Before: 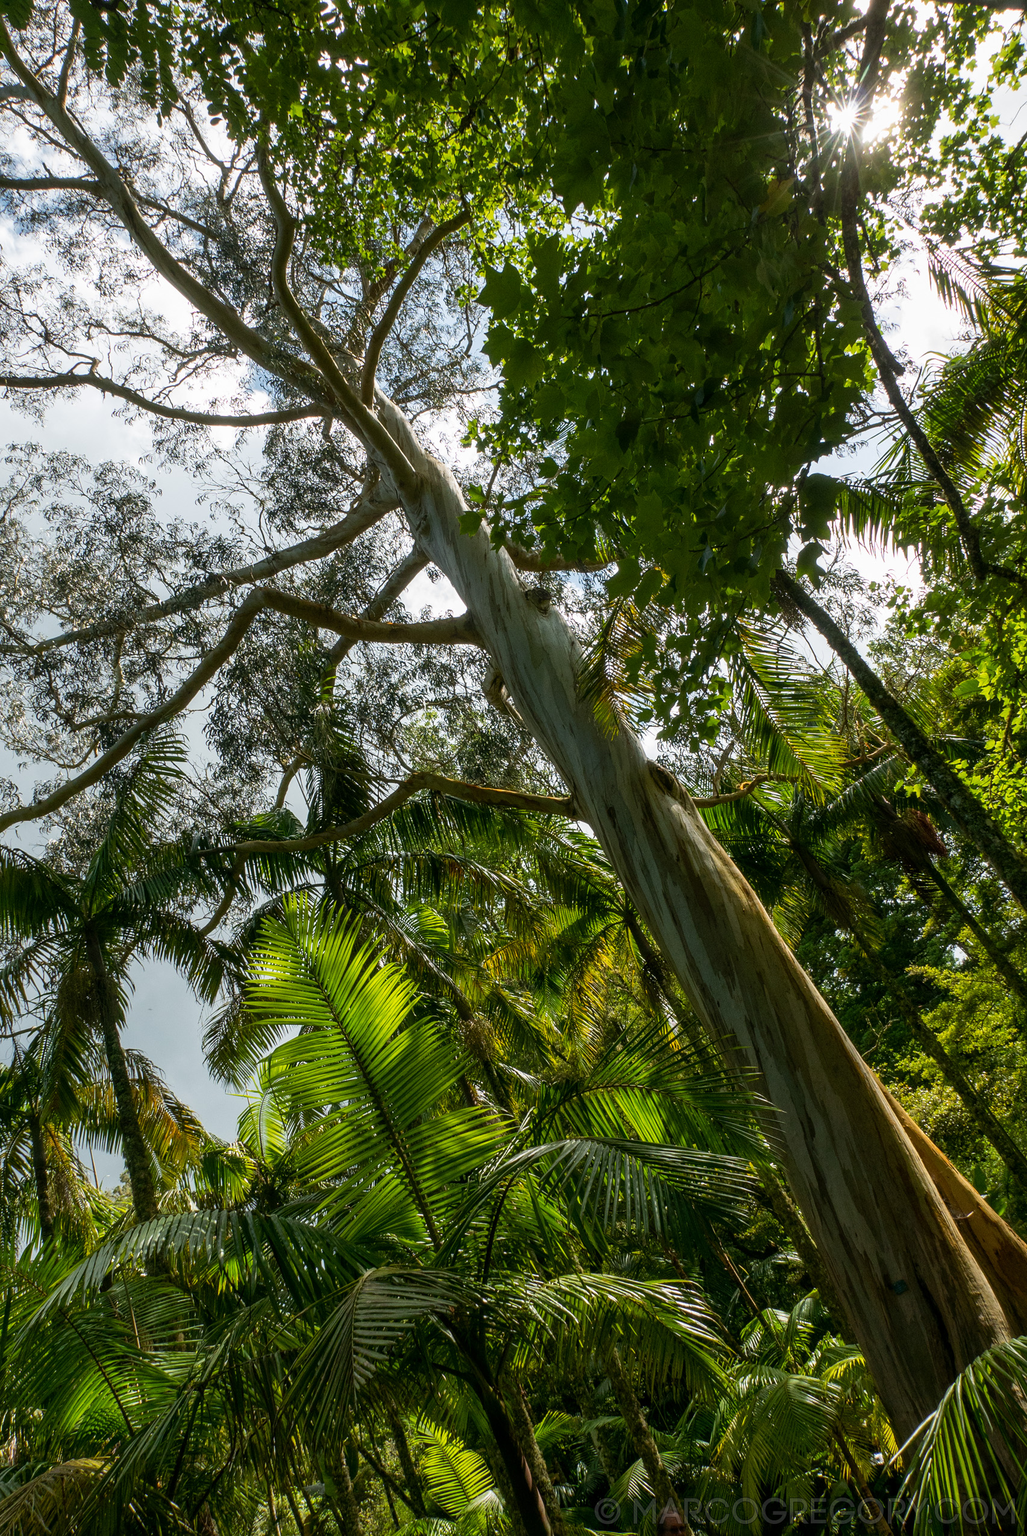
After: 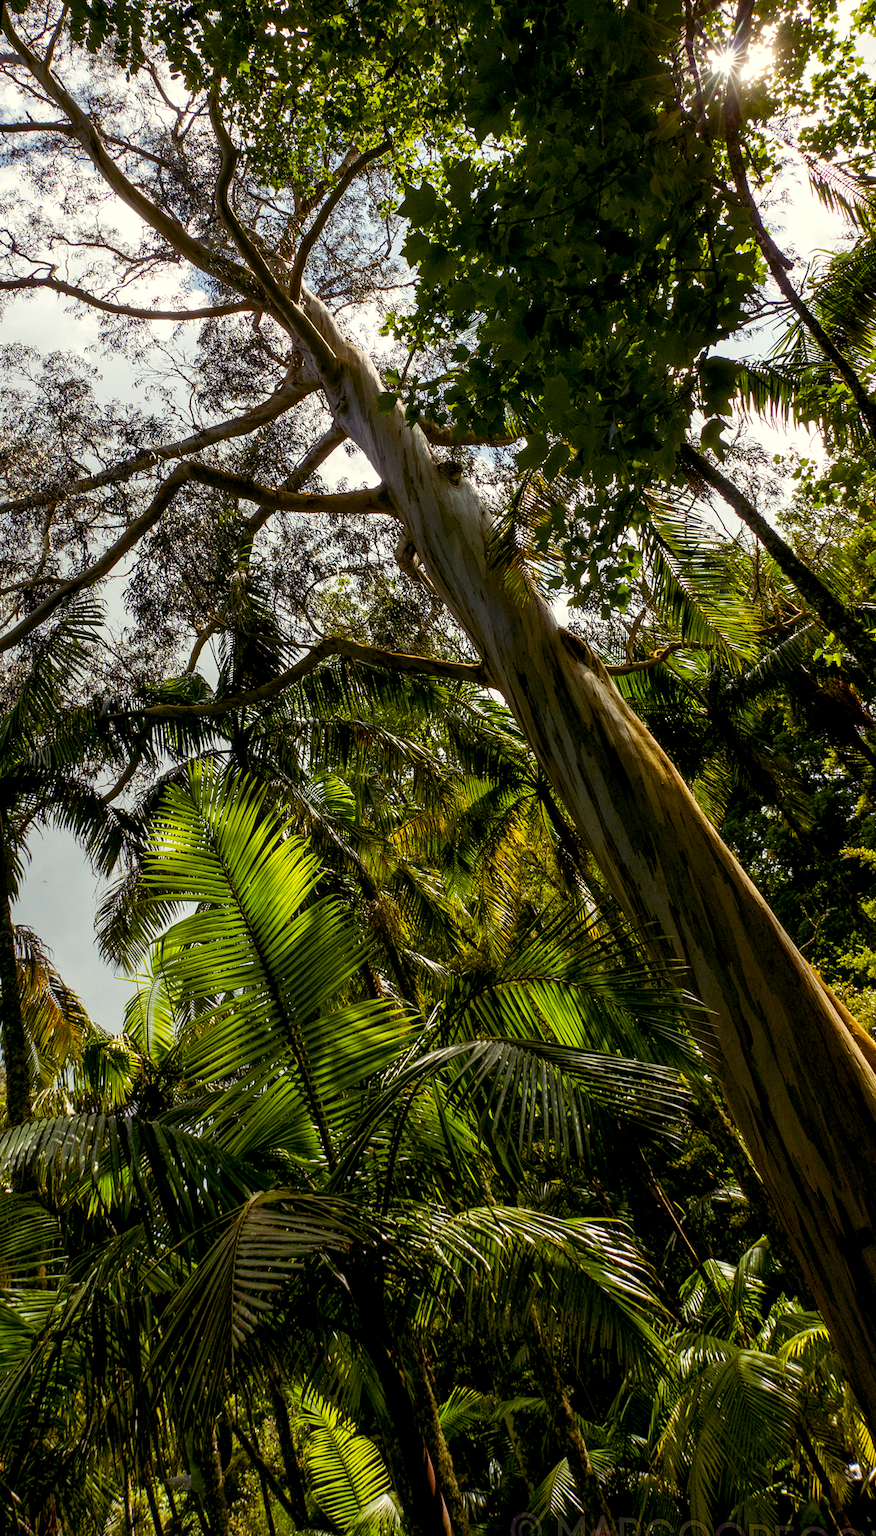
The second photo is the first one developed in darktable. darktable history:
rotate and perspective: rotation 0.72°, lens shift (vertical) -0.352, lens shift (horizontal) -0.051, crop left 0.152, crop right 0.859, crop top 0.019, crop bottom 0.964
color balance rgb: shadows lift › luminance -21.66%, shadows lift › chroma 8.98%, shadows lift › hue 283.37°, power › chroma 1.05%, power › hue 25.59°, highlights gain › luminance 6.08%, highlights gain › chroma 2.55%, highlights gain › hue 90°, global offset › luminance -0.87%, perceptual saturation grading › global saturation 25%, perceptual saturation grading › highlights -28.39%, perceptual saturation grading › shadows 33.98%
